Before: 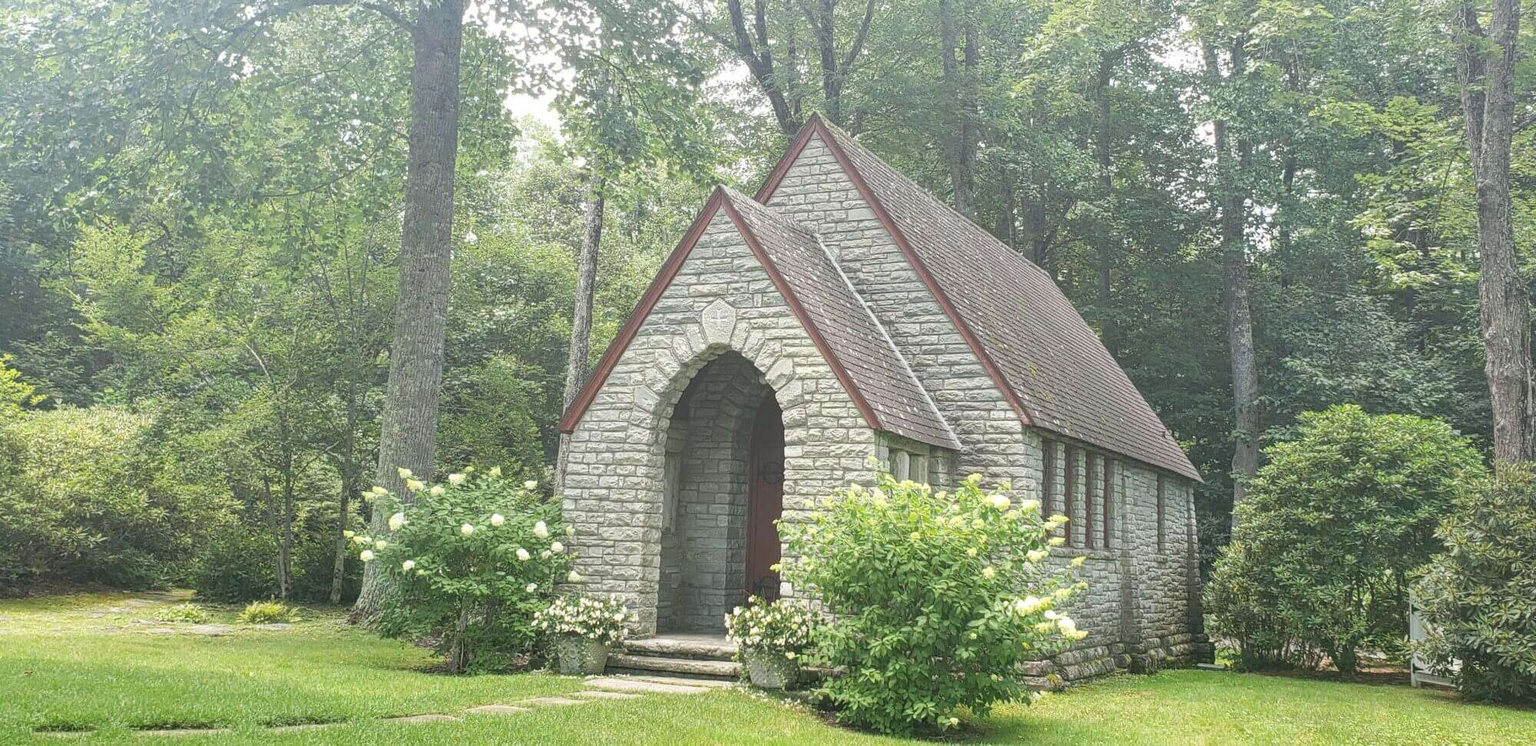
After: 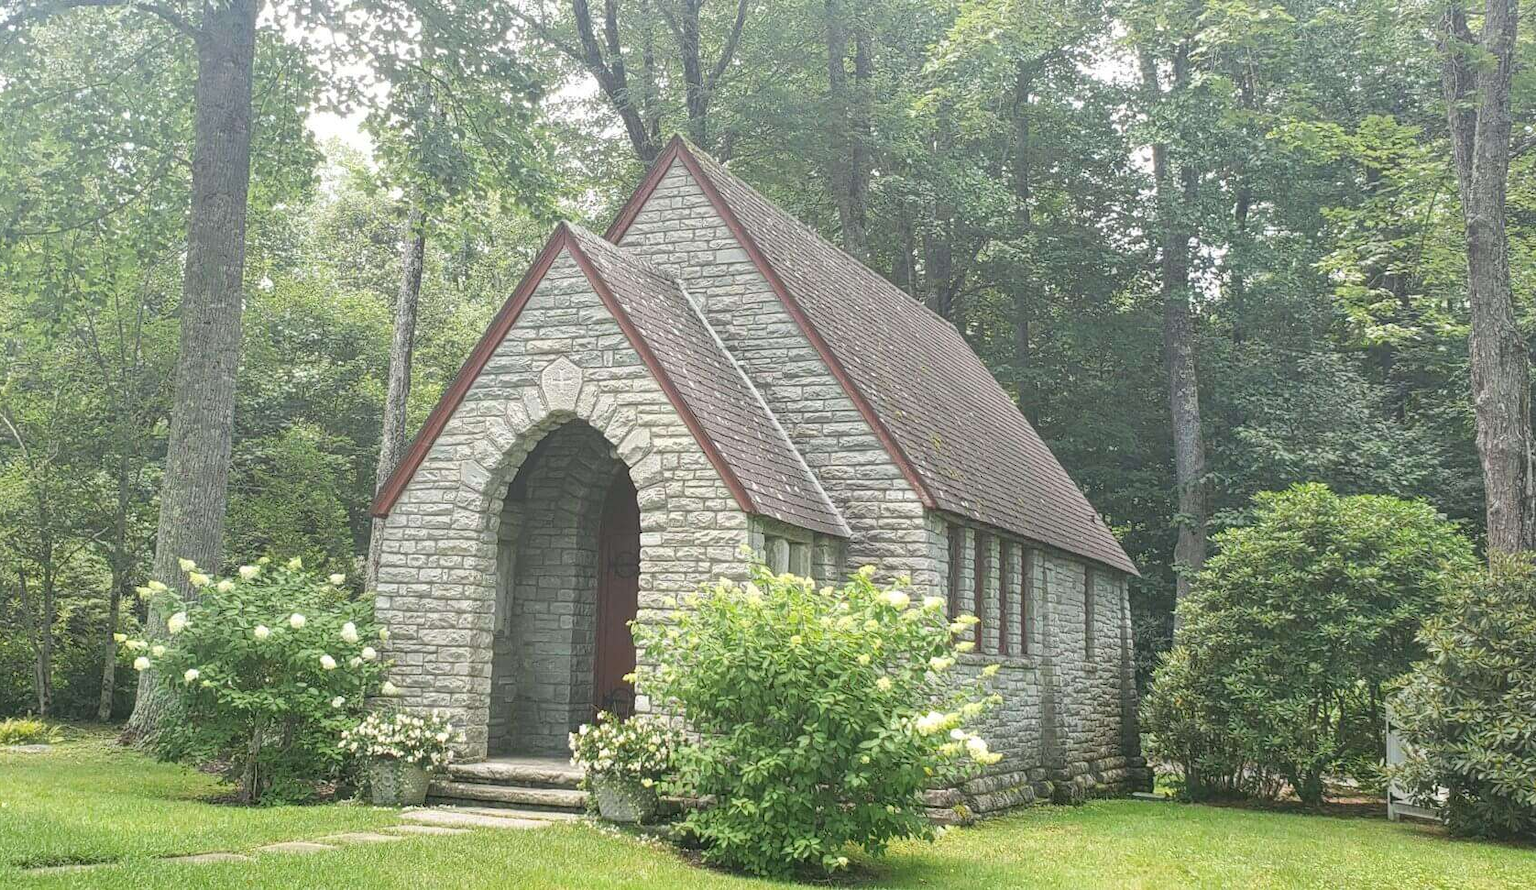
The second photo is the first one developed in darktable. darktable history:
crop: left 16.164%
